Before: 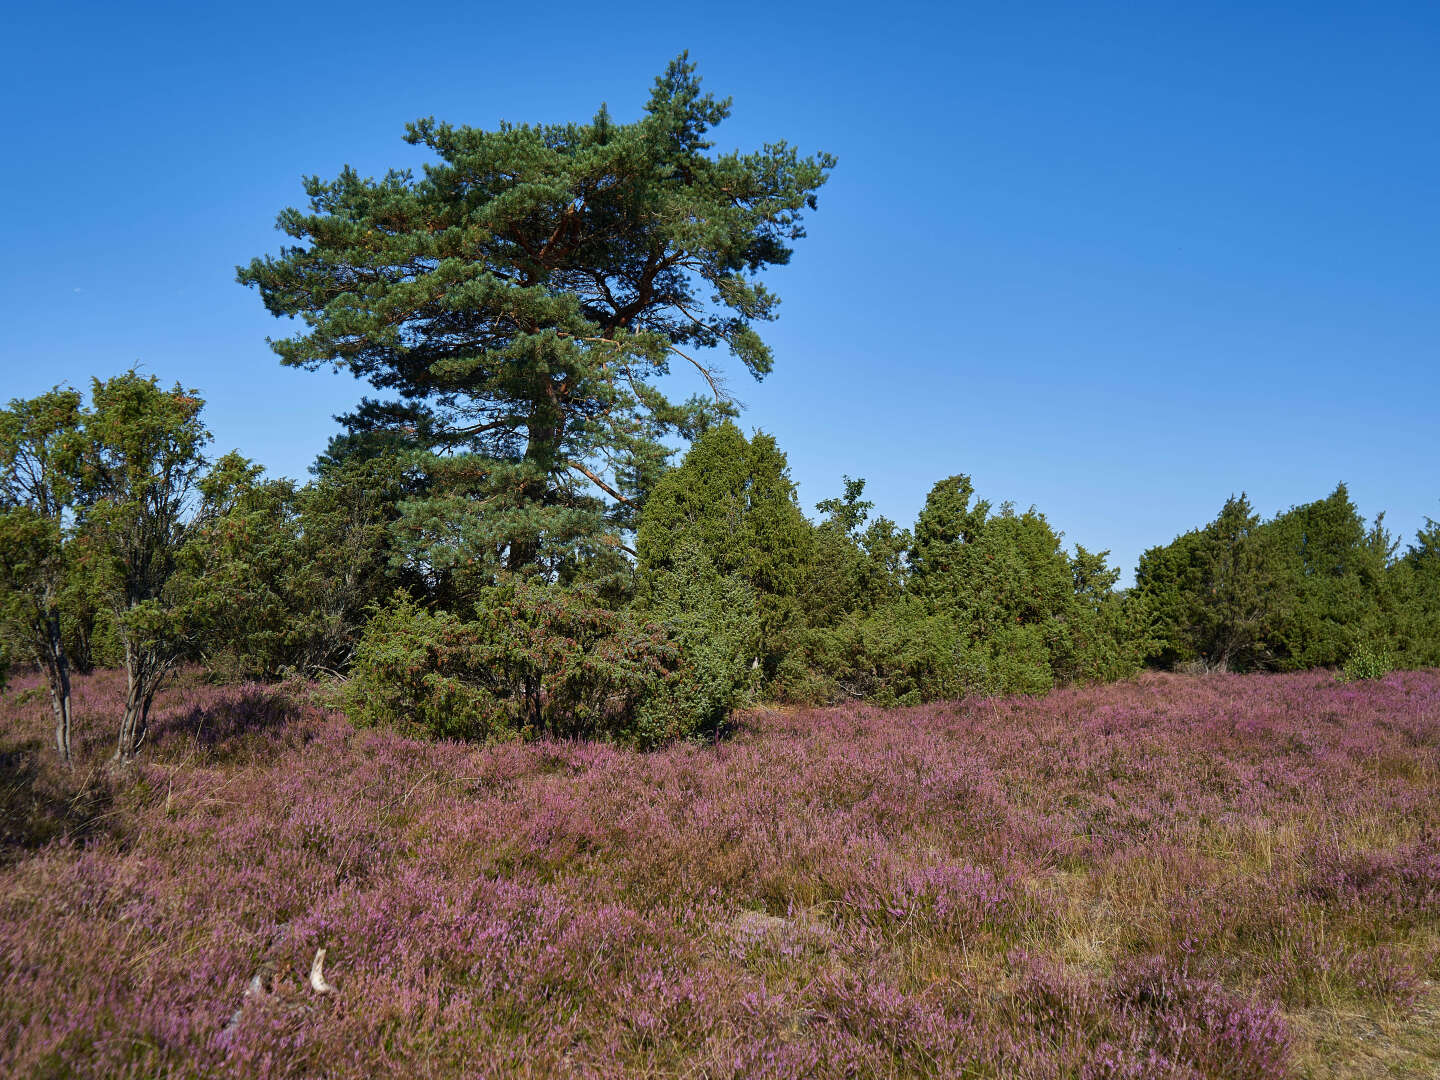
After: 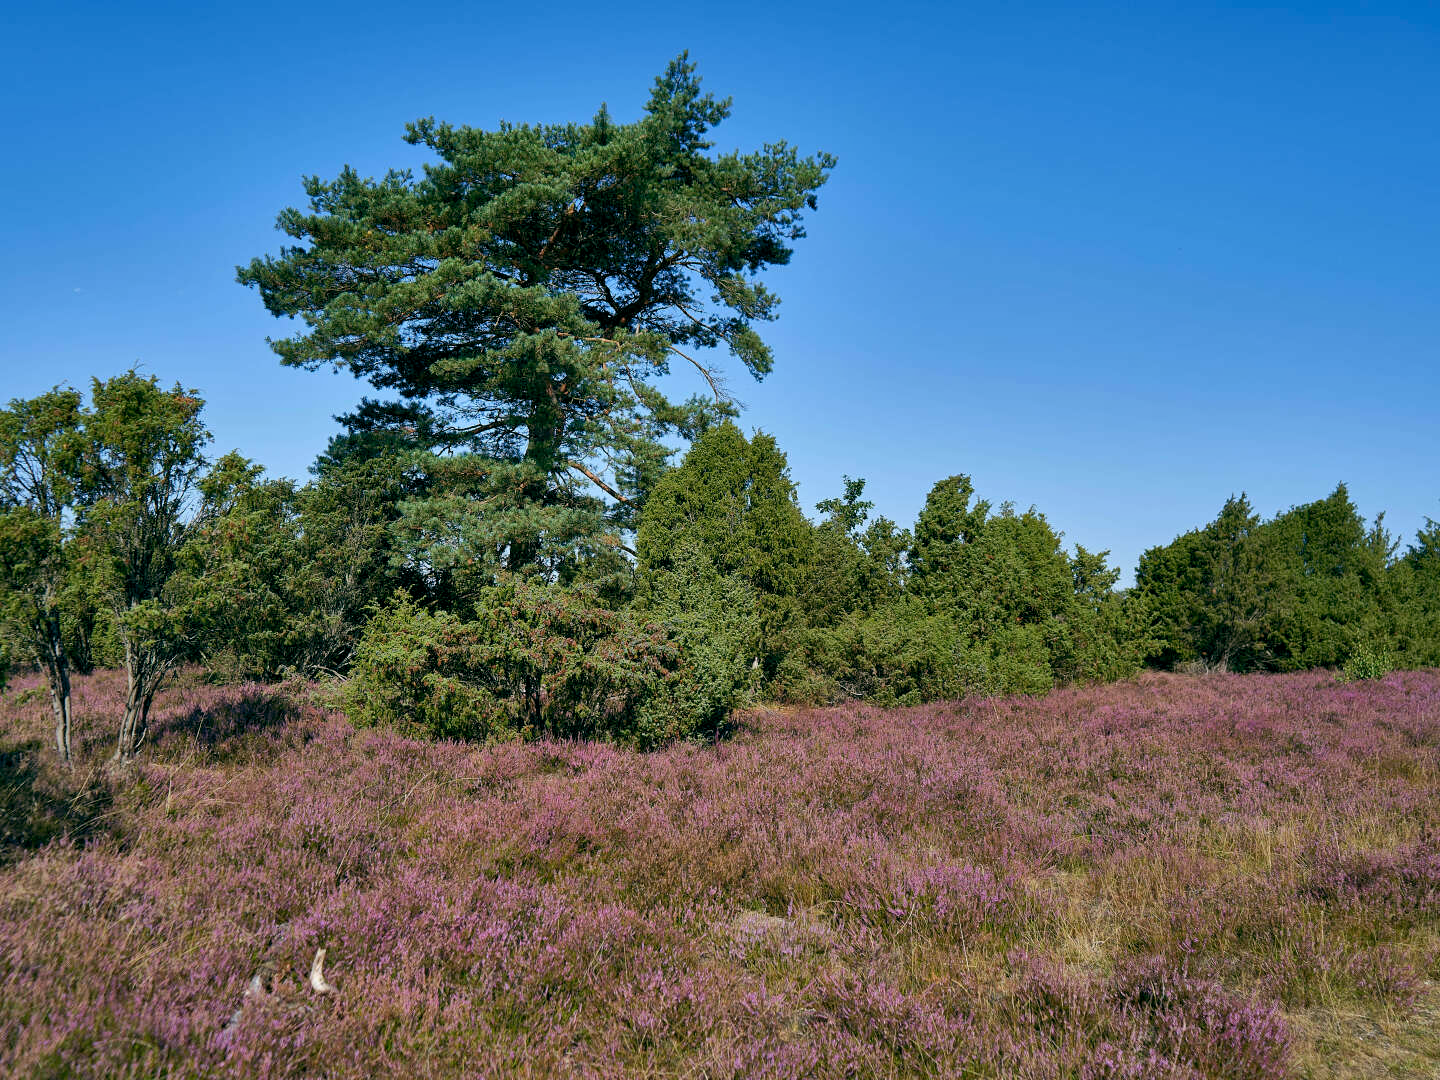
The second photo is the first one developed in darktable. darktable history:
color balance rgb: global offset › luminance -0.347%, global offset › chroma 0.116%, global offset › hue 166.28°, perceptual saturation grading › global saturation 0.492%
shadows and highlights: shadows 53.14, soften with gaussian
